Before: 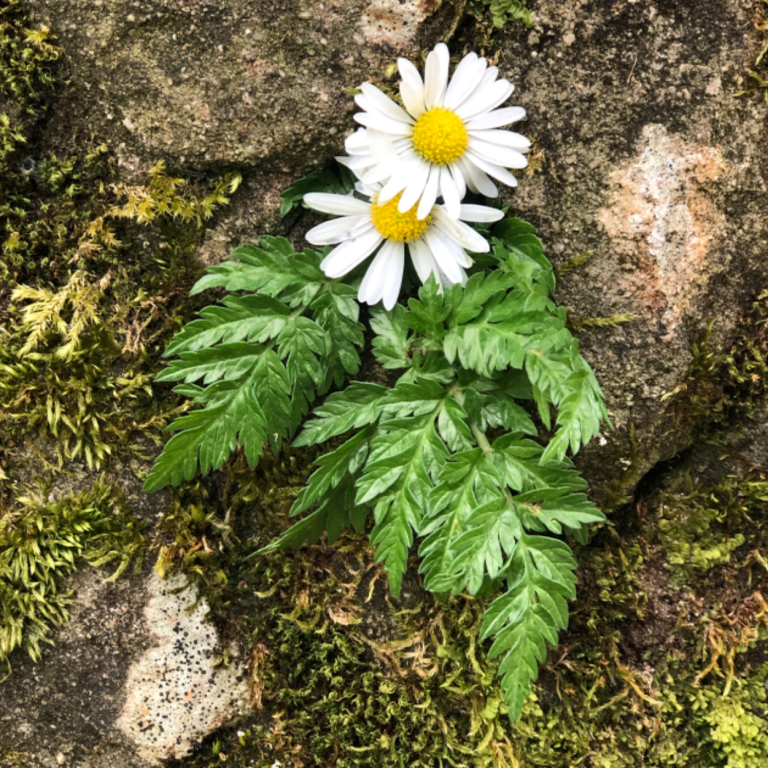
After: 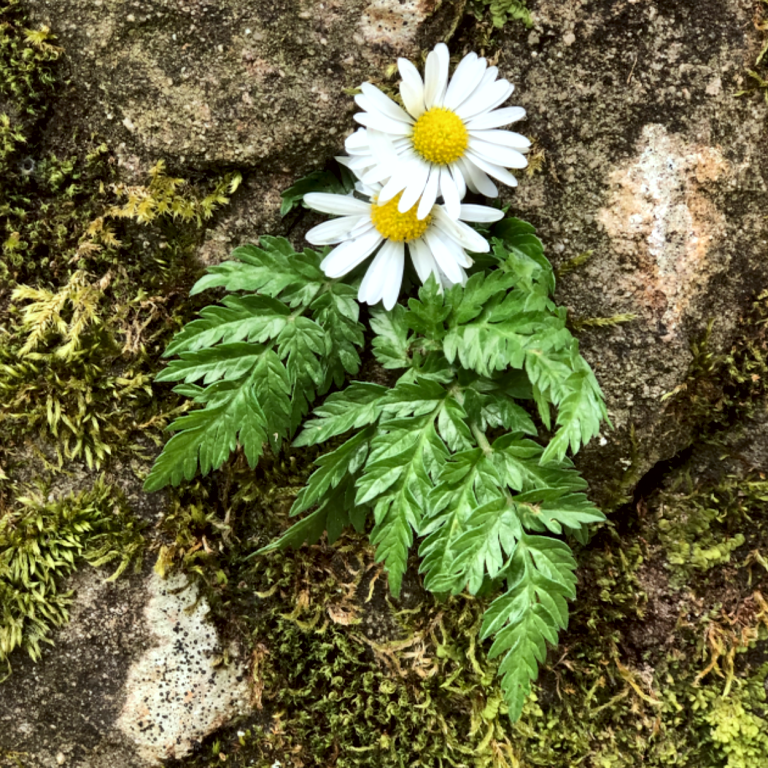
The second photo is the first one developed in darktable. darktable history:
local contrast: mode bilateral grid, contrast 20, coarseness 50, detail 159%, midtone range 0.2
color correction: highlights a* -2.73, highlights b* -2.09, shadows a* 2.41, shadows b* 2.73
white balance: red 0.978, blue 0.999
